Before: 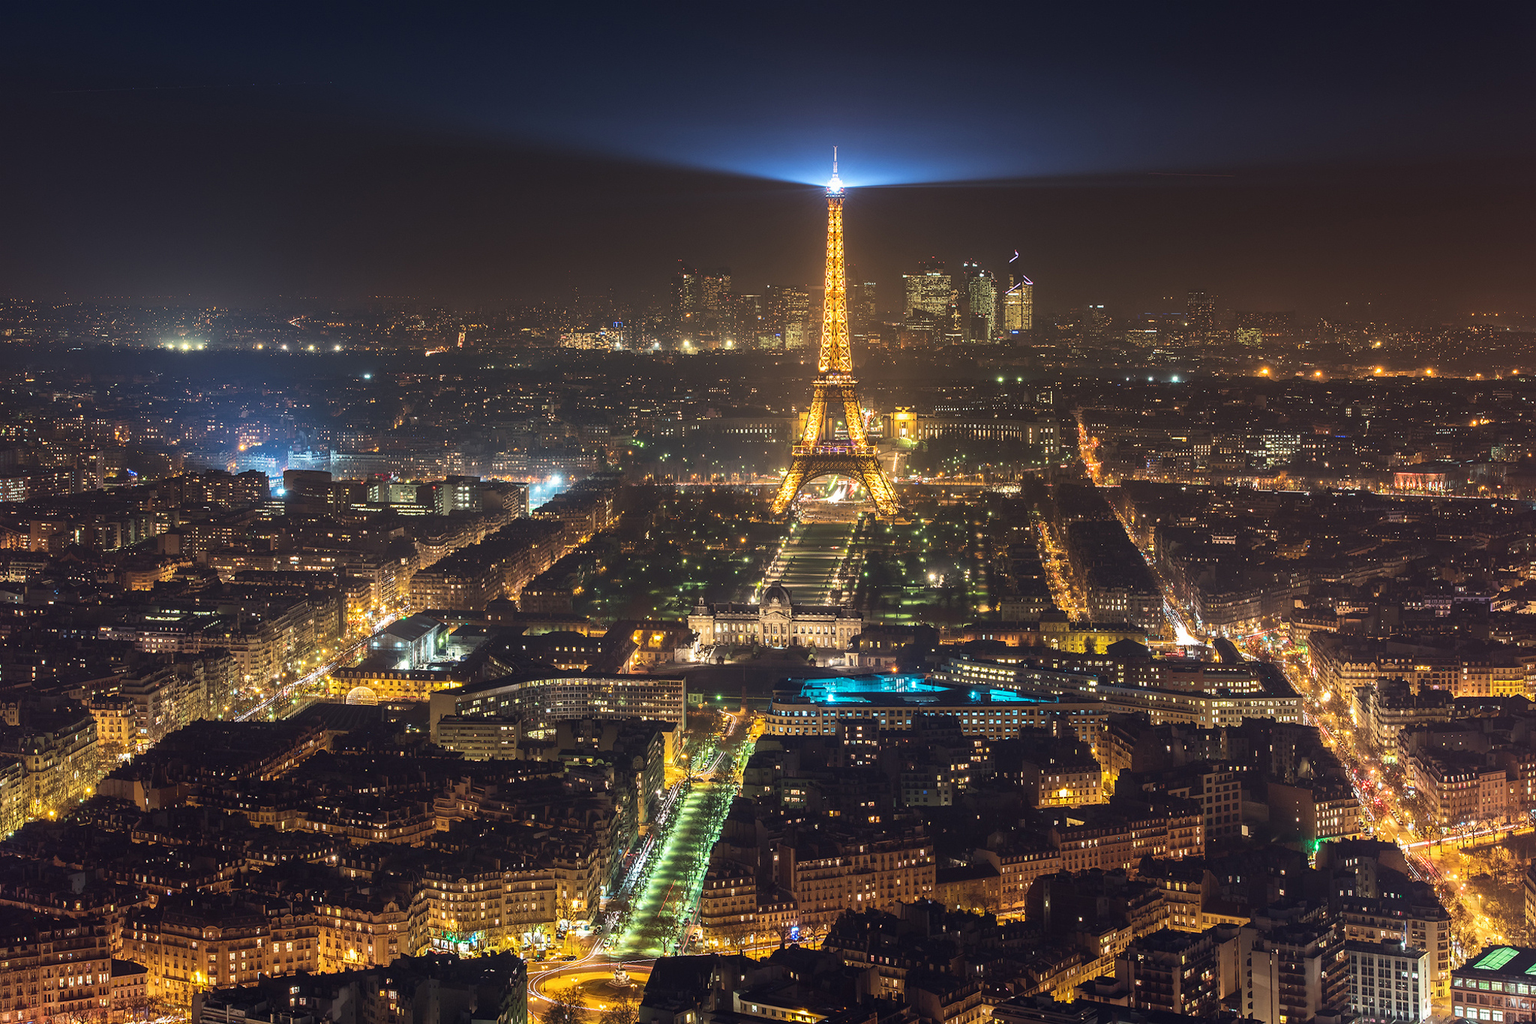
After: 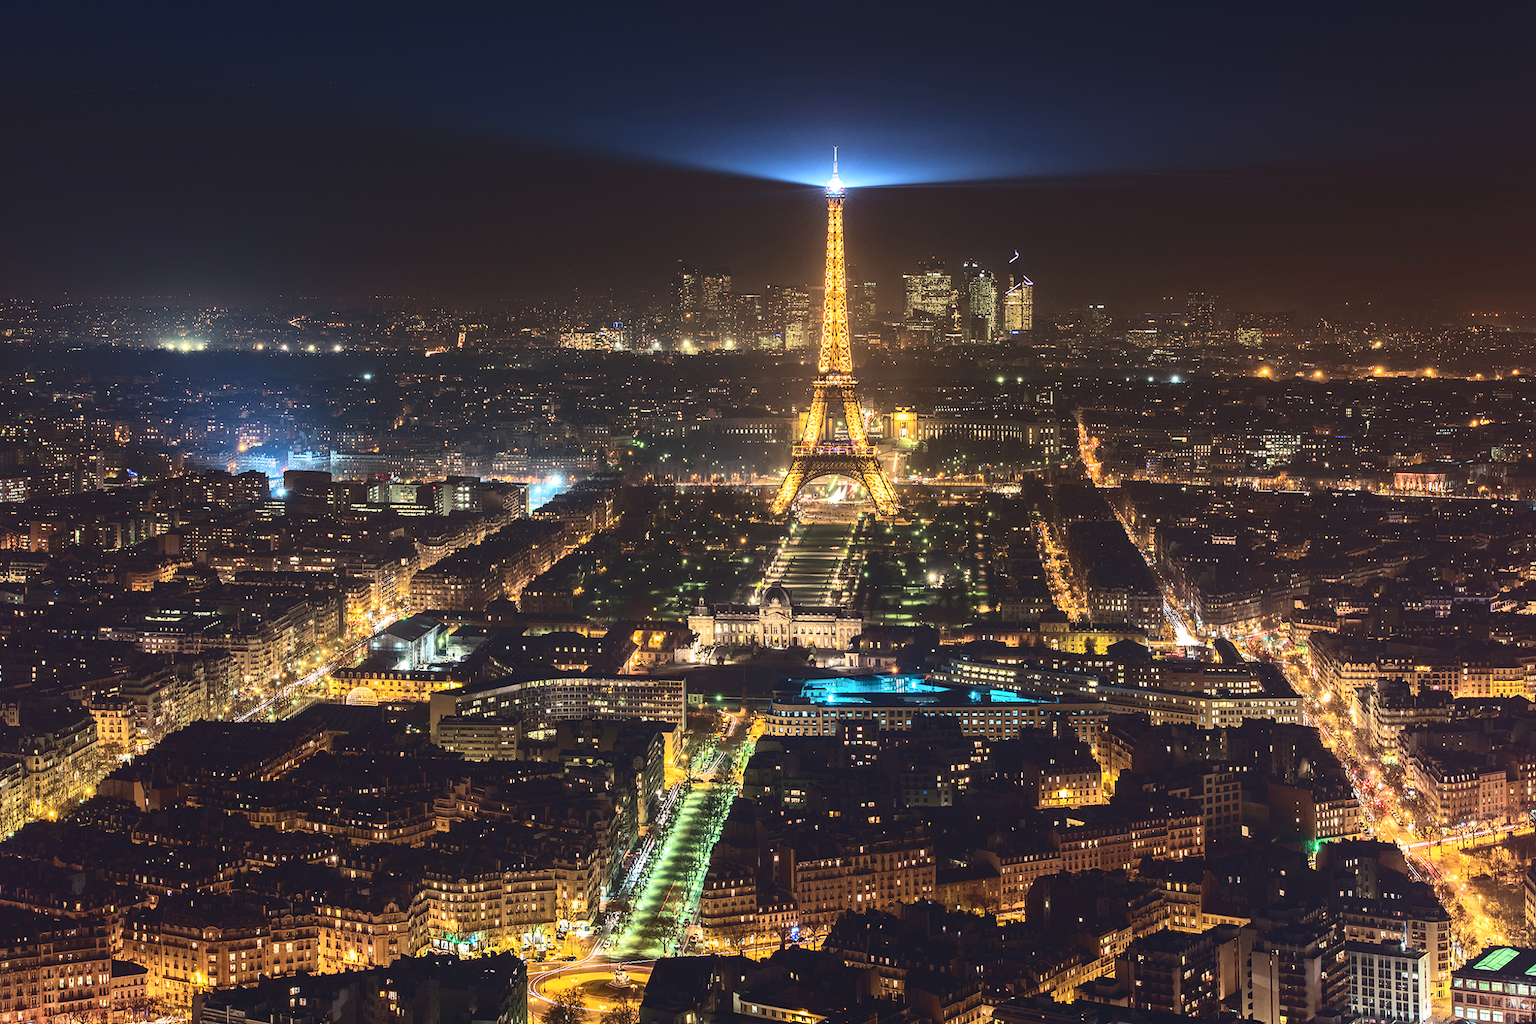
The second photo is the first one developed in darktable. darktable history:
tone curve: curves: ch0 [(0, 0) (0.003, 0.072) (0.011, 0.077) (0.025, 0.082) (0.044, 0.094) (0.069, 0.106) (0.1, 0.125) (0.136, 0.145) (0.177, 0.173) (0.224, 0.216) (0.277, 0.281) (0.335, 0.356) (0.399, 0.436) (0.468, 0.53) (0.543, 0.629) (0.623, 0.724) (0.709, 0.808) (0.801, 0.88) (0.898, 0.941) (1, 1)], color space Lab, independent channels, preserve colors none
haze removal: compatibility mode true, adaptive false
